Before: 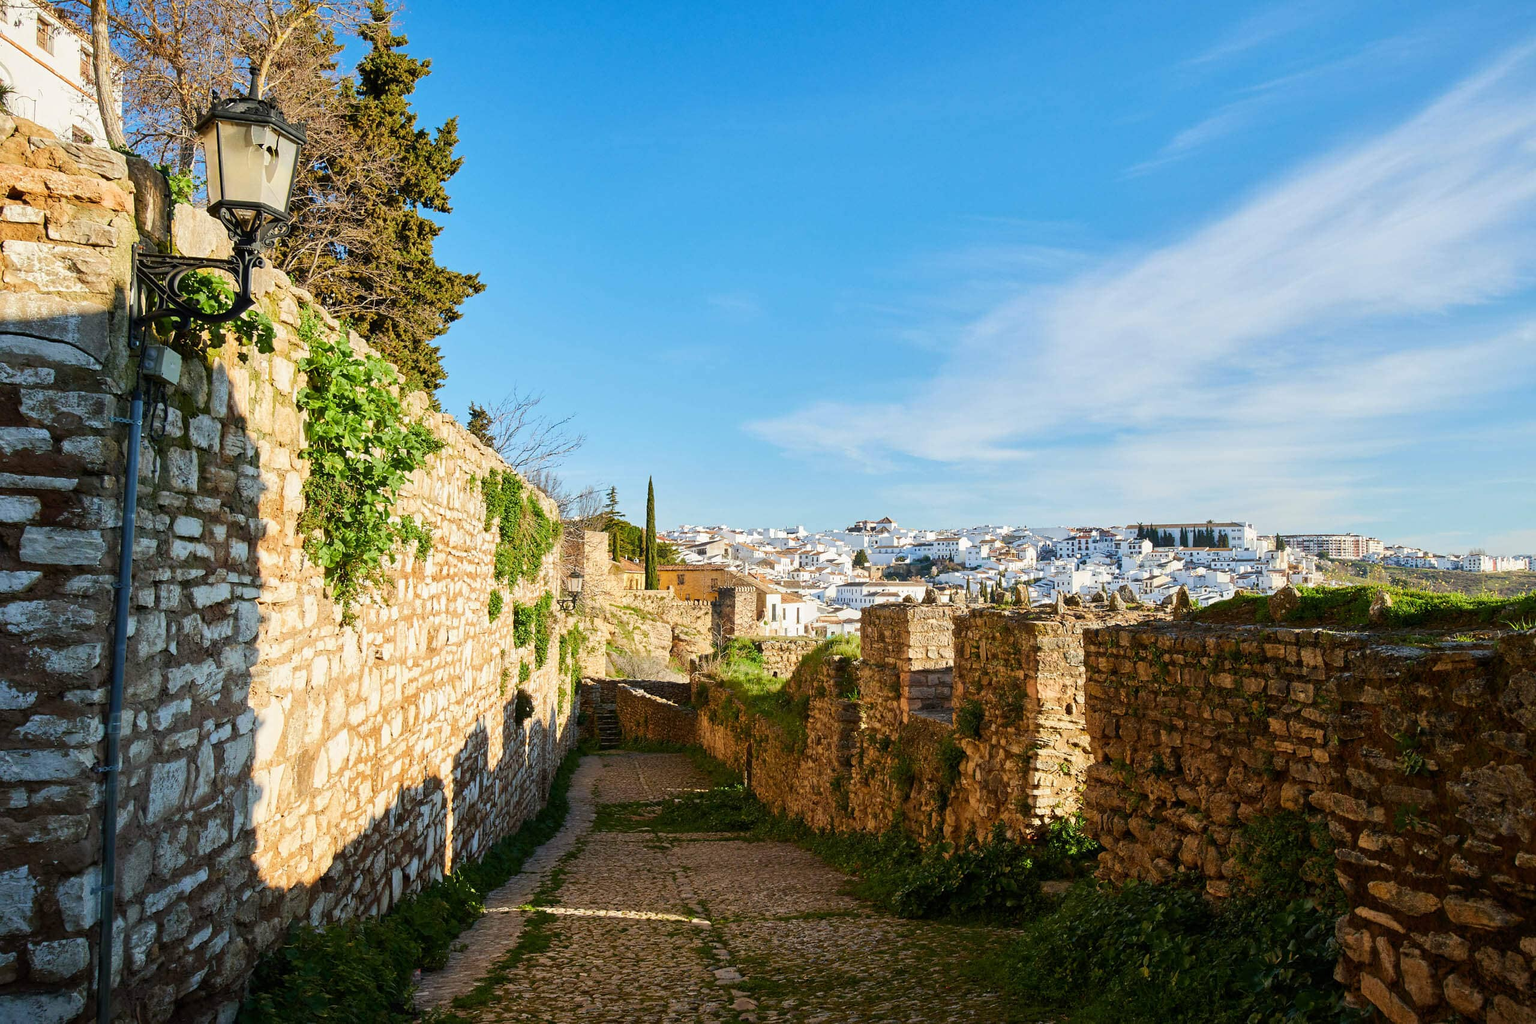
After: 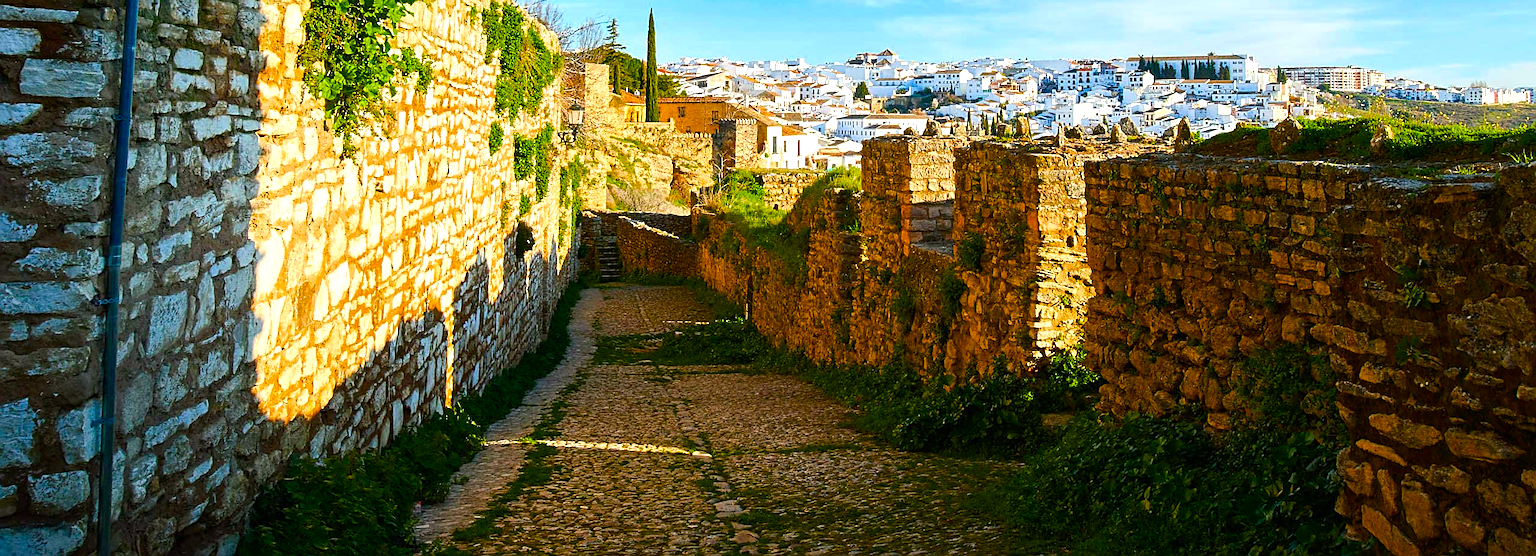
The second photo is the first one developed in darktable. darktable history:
crop and rotate: top 45.747%, right 0.073%
color balance rgb: shadows lift › luminance -8.04%, shadows lift › chroma 2.12%, shadows lift › hue 167.25°, perceptual saturation grading › global saturation 31.285%, perceptual brilliance grading › global brilliance 12.742%, saturation formula JzAzBz (2021)
levels: levels [0, 0.474, 0.947]
contrast brightness saturation: saturation 0.177
sharpen: on, module defaults
